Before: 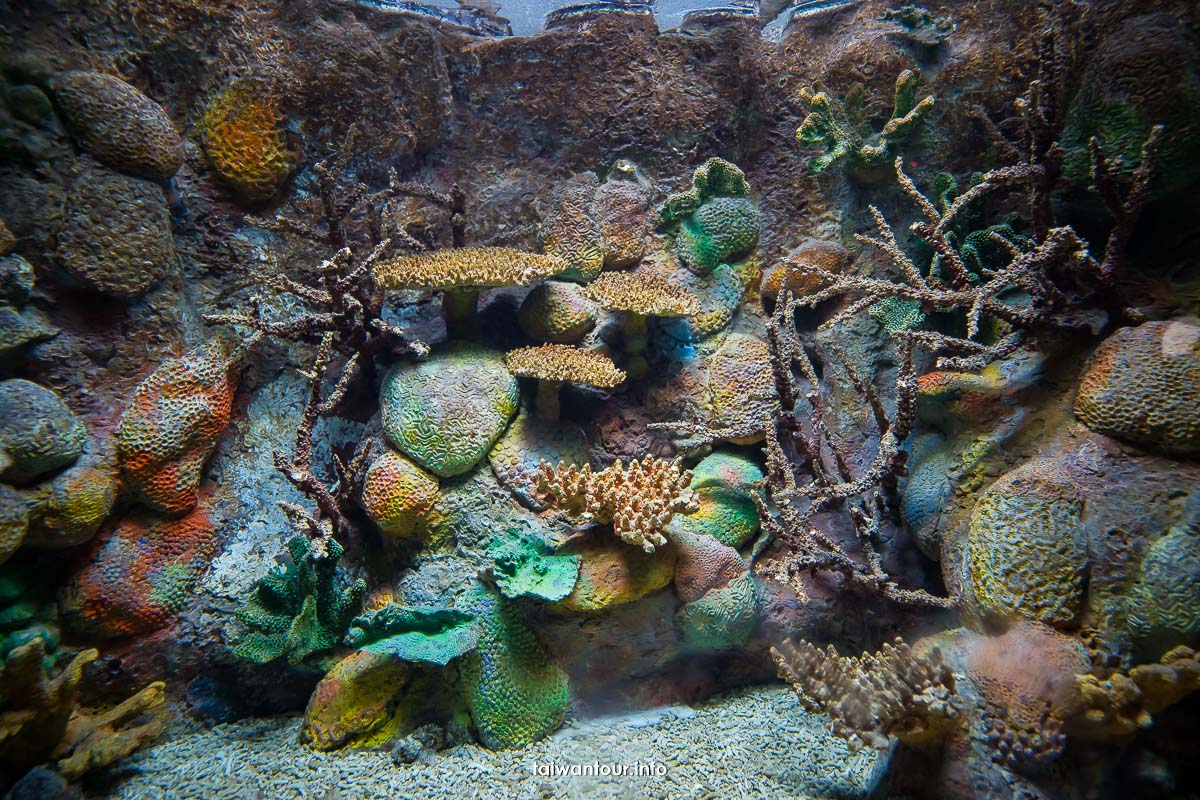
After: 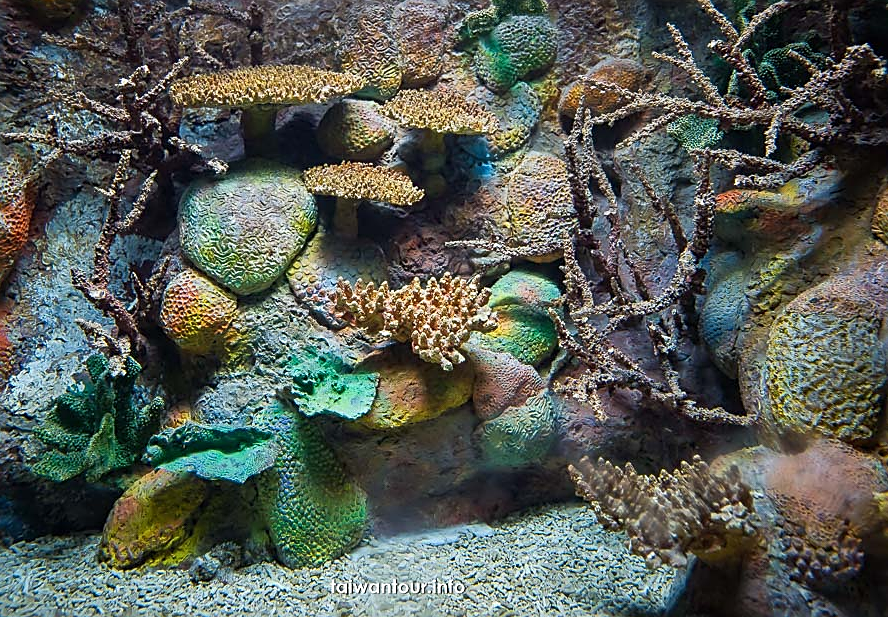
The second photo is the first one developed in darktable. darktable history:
crop: left 16.871%, top 22.857%, right 9.116%
sharpen: on, module defaults
